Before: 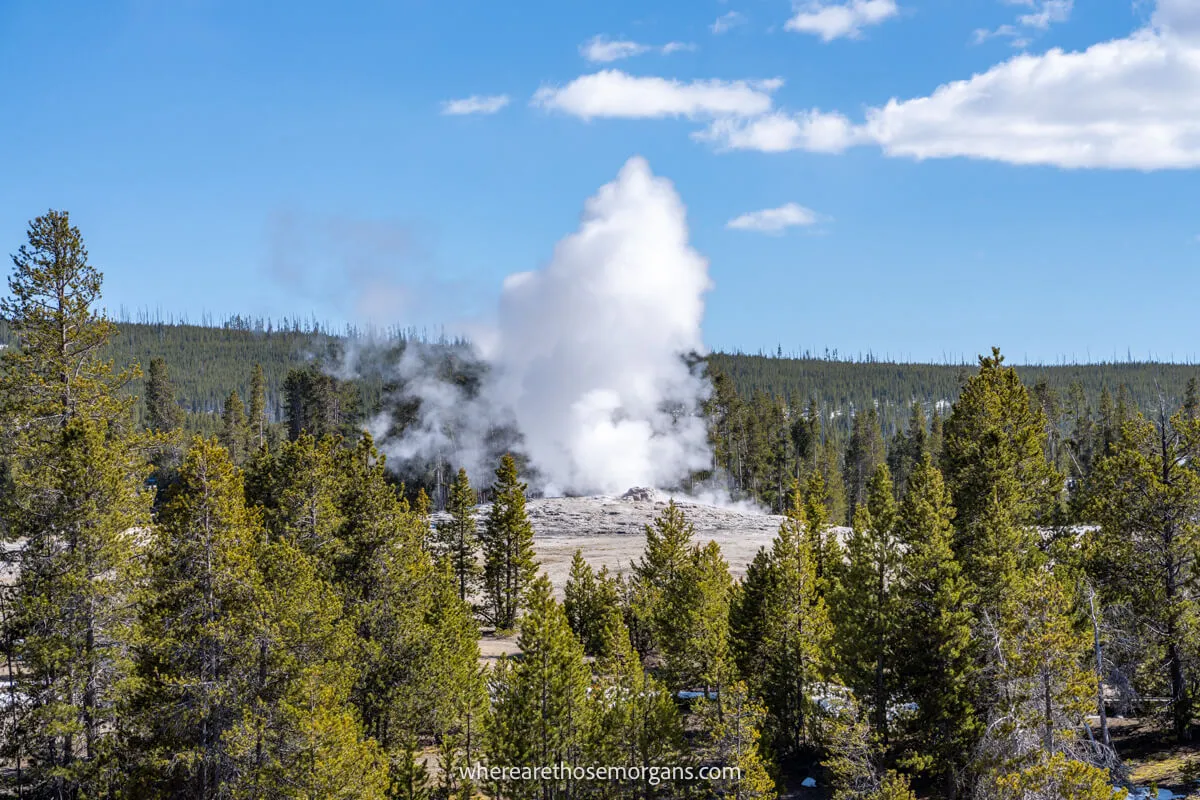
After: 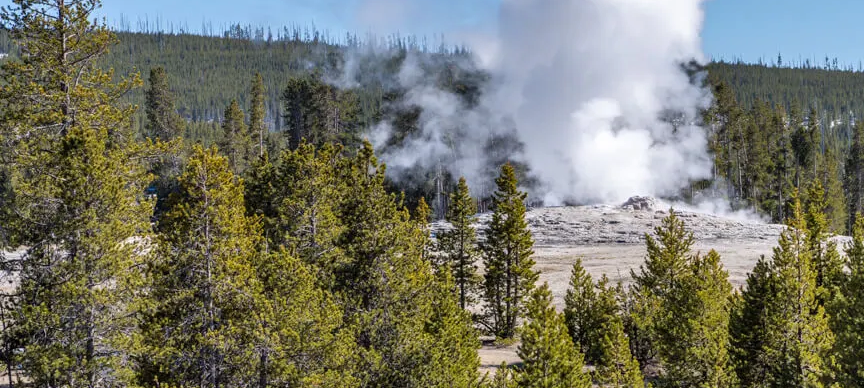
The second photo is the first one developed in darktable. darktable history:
crop: top 36.498%, right 27.964%, bottom 14.995%
shadows and highlights: shadows 53, soften with gaussian
